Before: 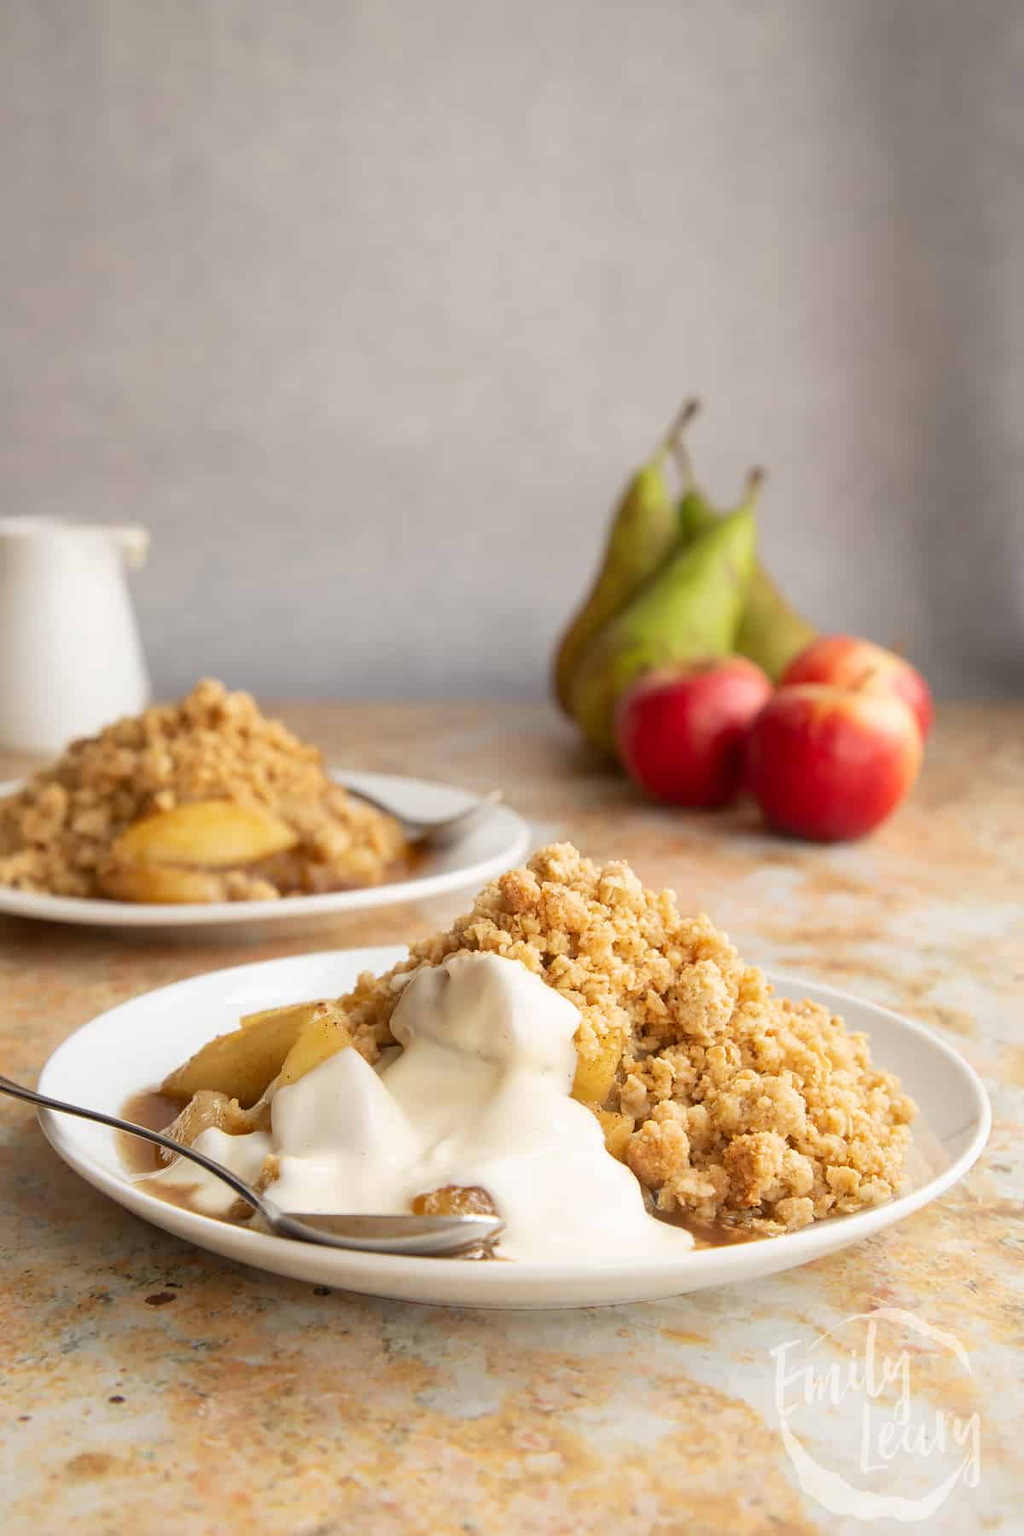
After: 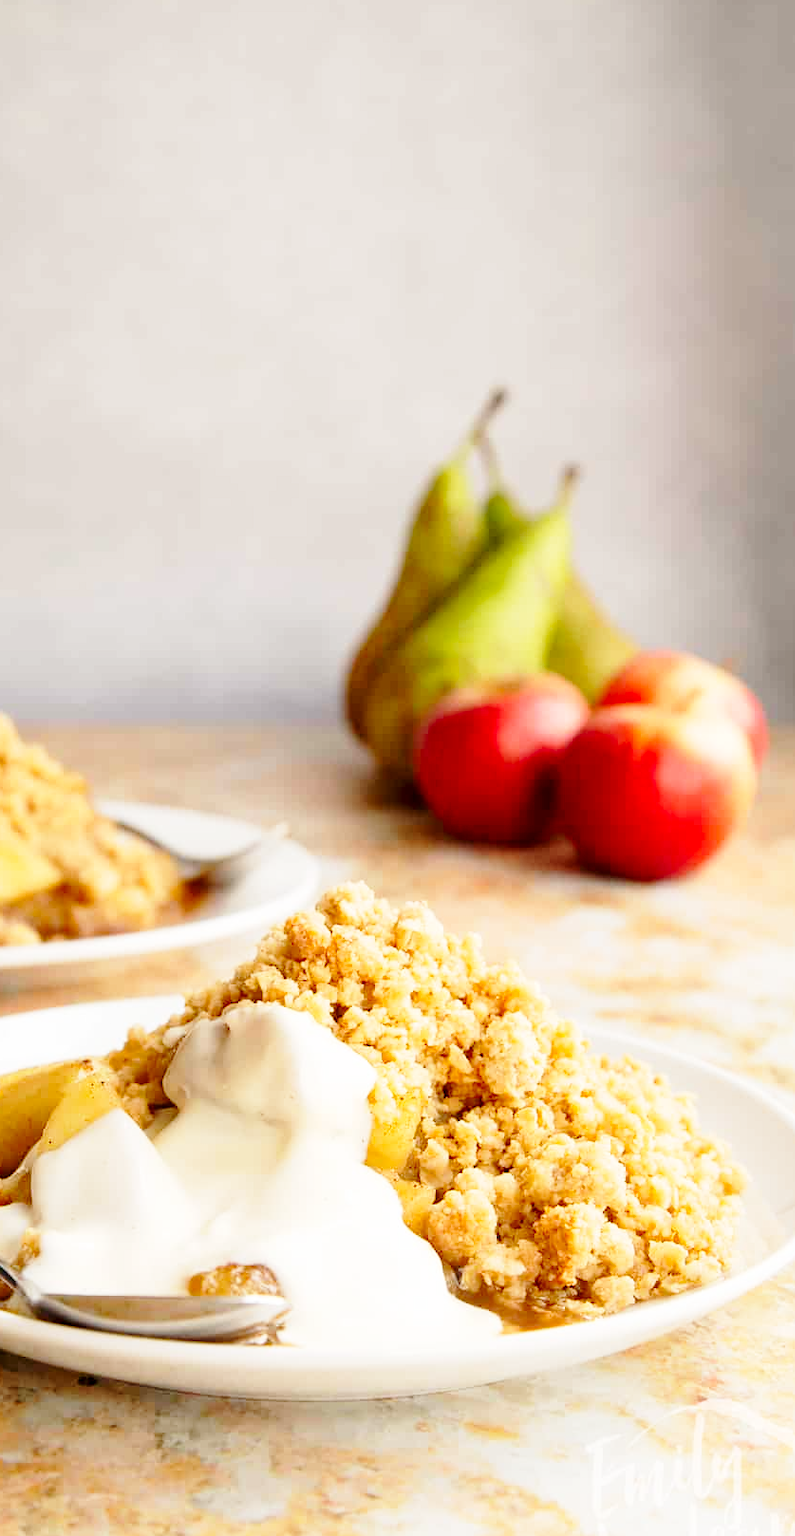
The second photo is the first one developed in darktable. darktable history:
exposure: black level correction 0.01, exposure 0.008 EV, compensate highlight preservation false
crop and rotate: left 23.811%, top 3.287%, right 6.319%, bottom 6.815%
base curve: curves: ch0 [(0, 0) (0.028, 0.03) (0.121, 0.232) (0.46, 0.748) (0.859, 0.968) (1, 1)], preserve colors none
